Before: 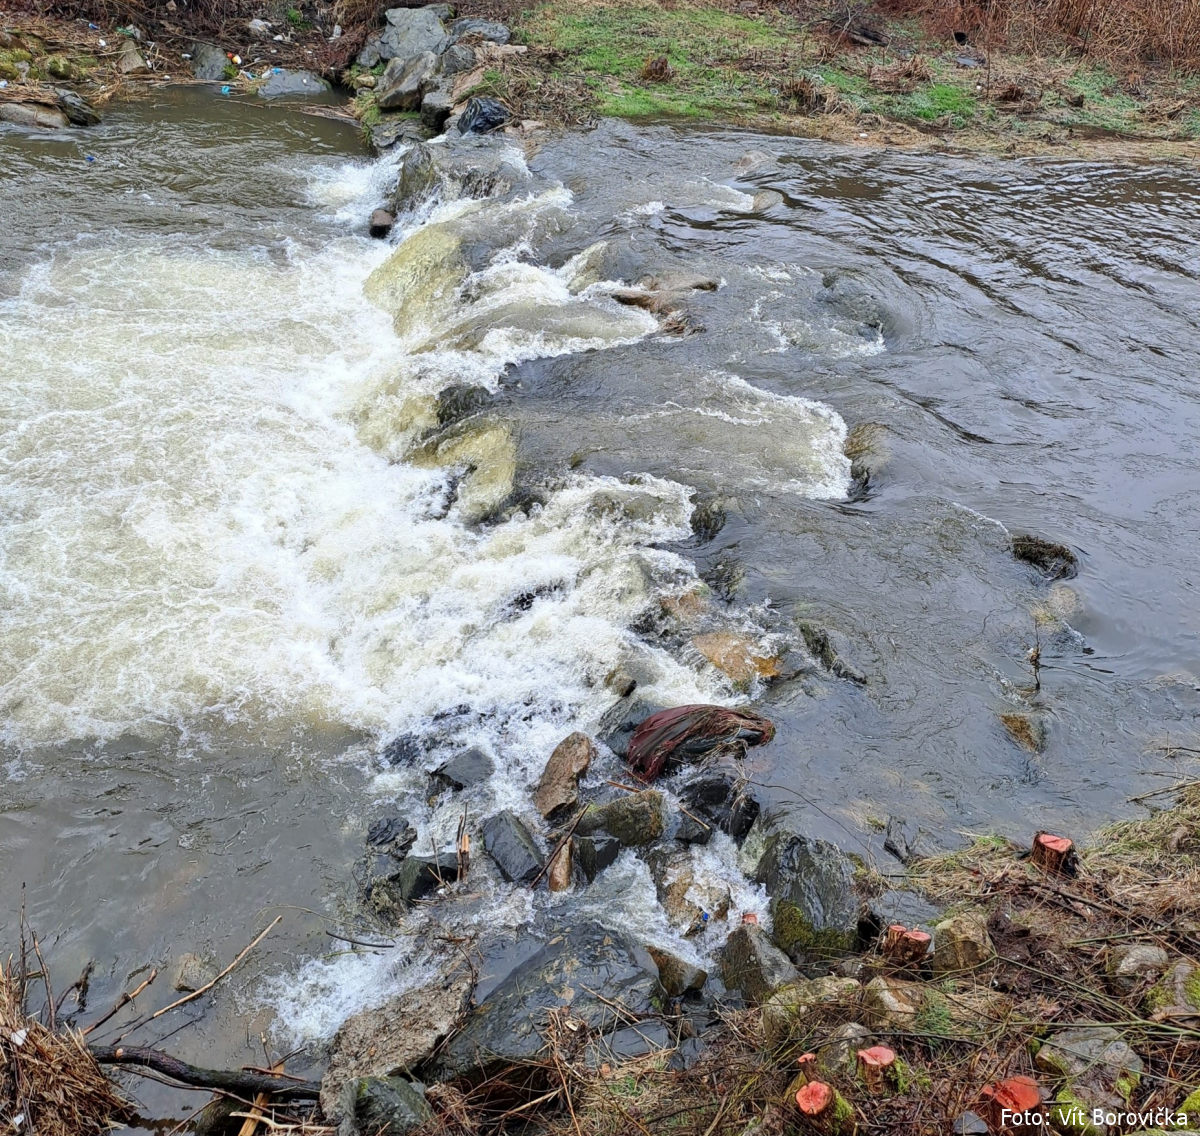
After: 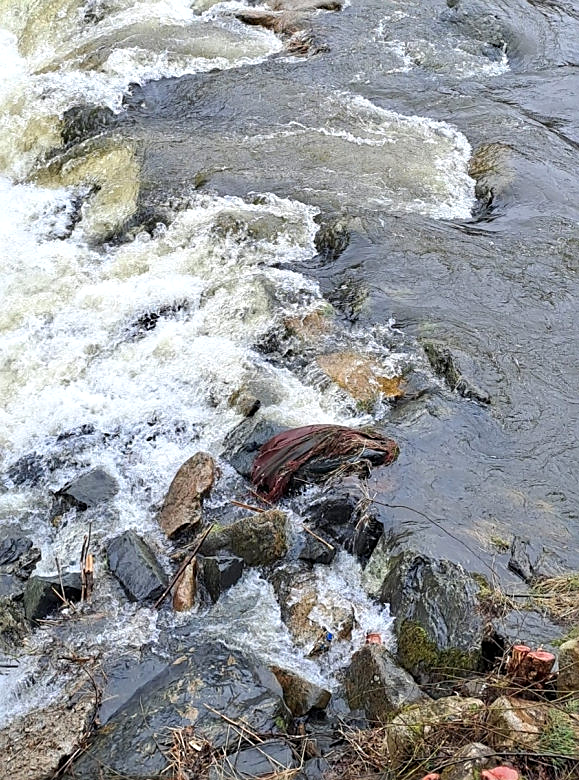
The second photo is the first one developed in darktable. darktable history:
crop: left 31.379%, top 24.658%, right 20.326%, bottom 6.628%
sharpen: on, module defaults
exposure: exposure 0.2 EV, compensate highlight preservation false
